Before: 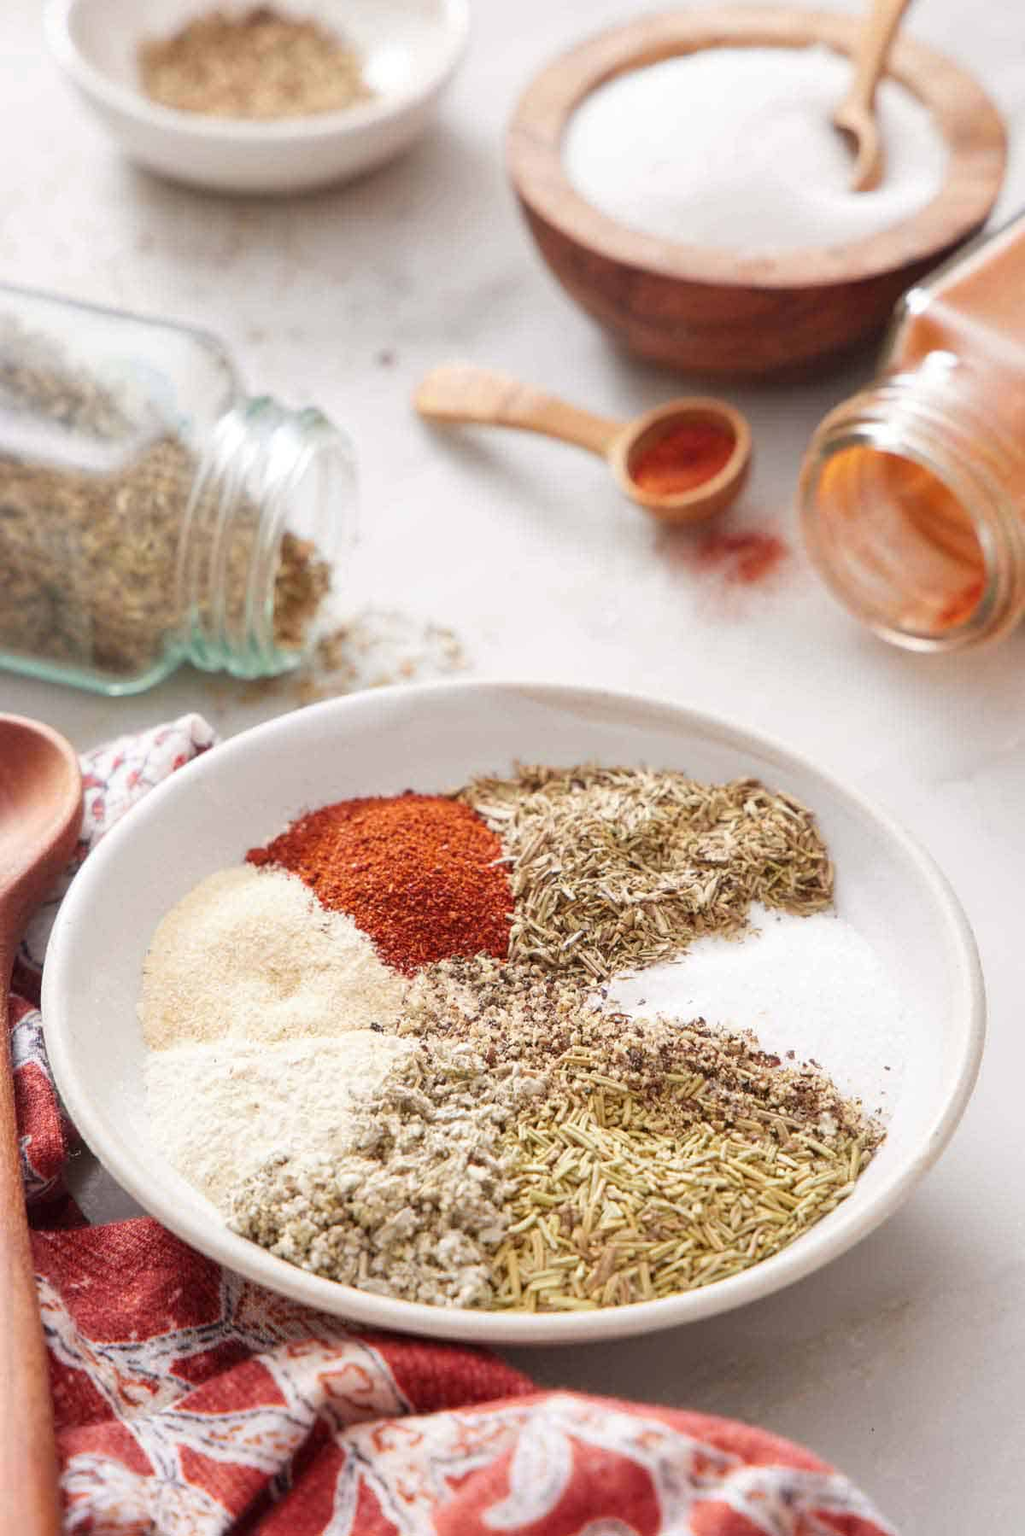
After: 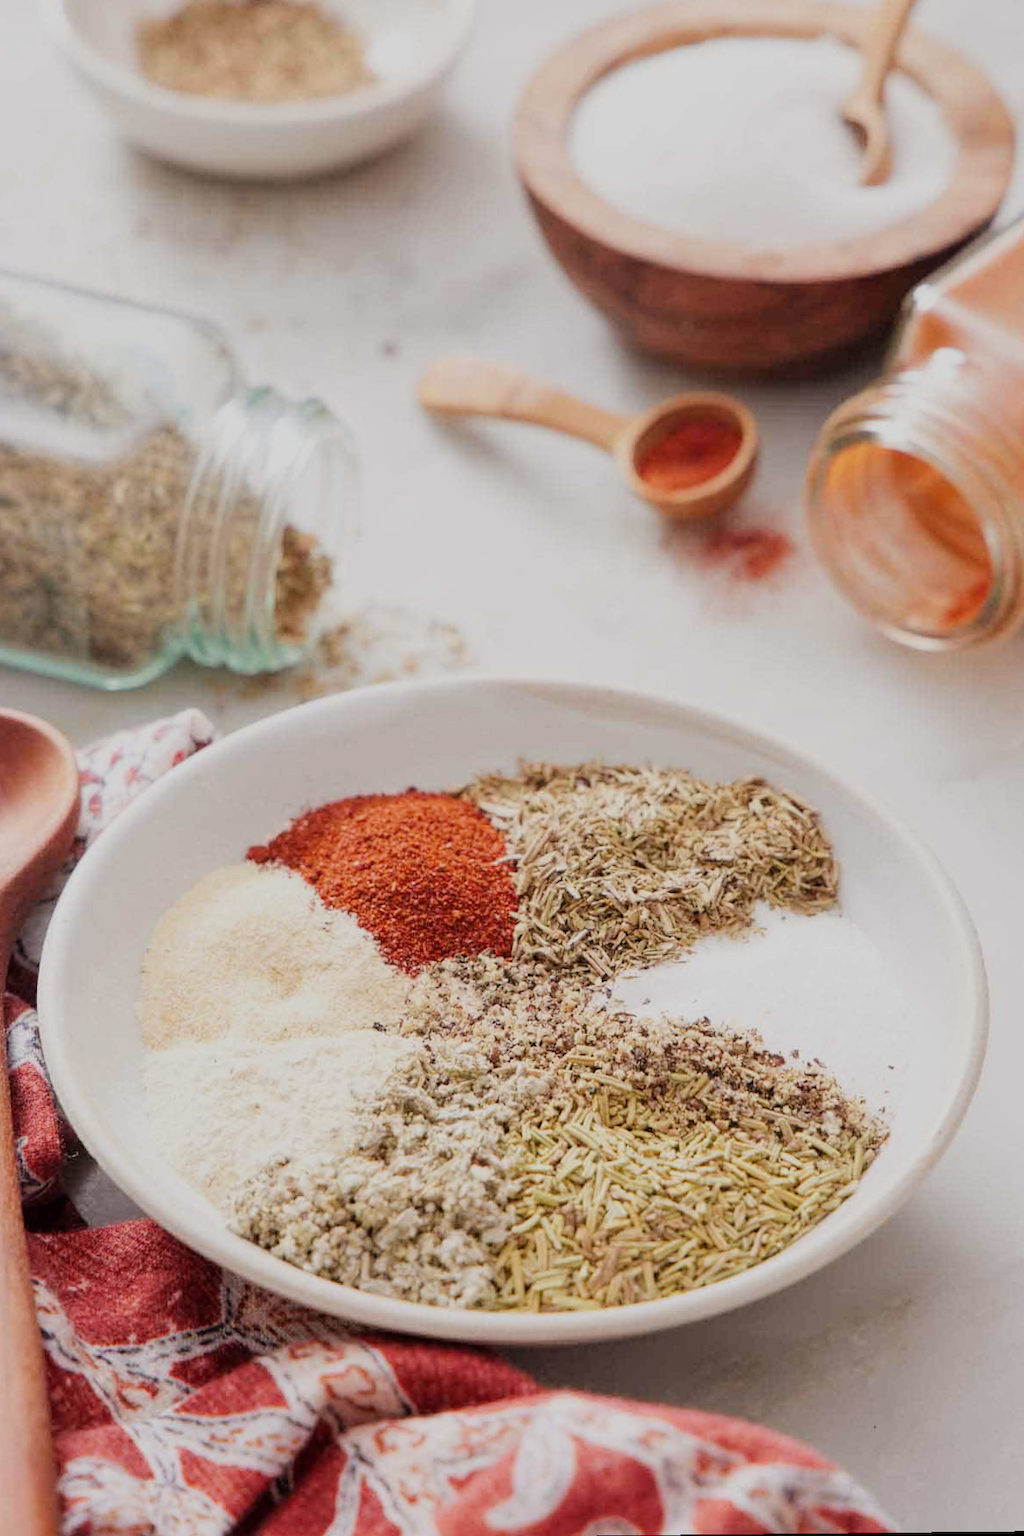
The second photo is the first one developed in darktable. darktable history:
rotate and perspective: rotation 0.174°, lens shift (vertical) 0.013, lens shift (horizontal) 0.019, shear 0.001, automatic cropping original format, crop left 0.007, crop right 0.991, crop top 0.016, crop bottom 0.997
filmic rgb: black relative exposure -7.65 EV, white relative exposure 4.56 EV, hardness 3.61
